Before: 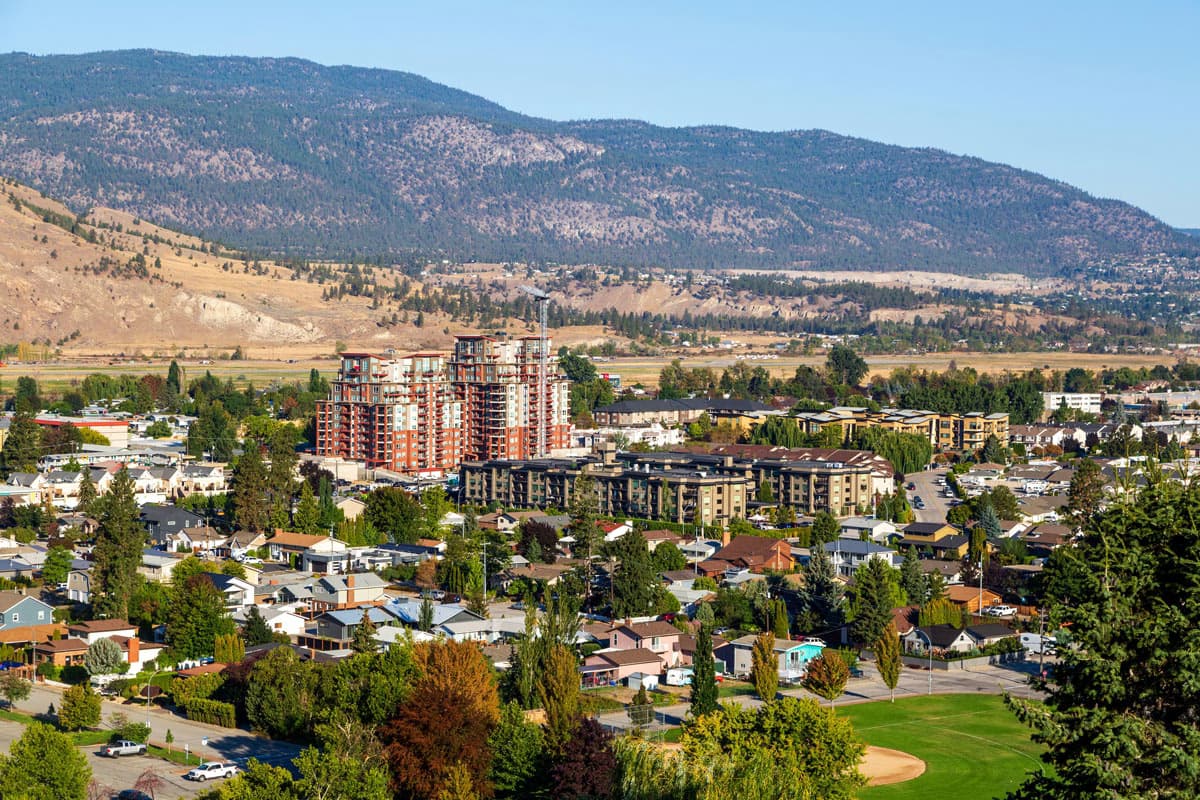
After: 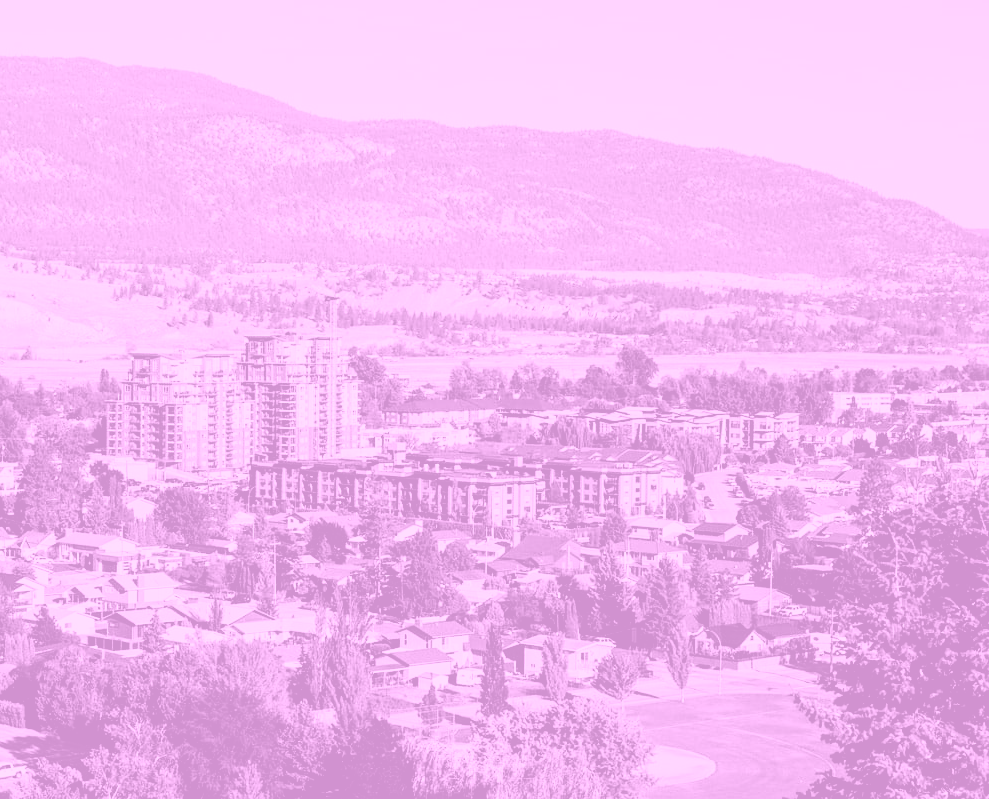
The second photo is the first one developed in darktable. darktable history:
crop: left 17.582%, bottom 0.031%
colorize: hue 331.2°, saturation 75%, source mix 30.28%, lightness 70.52%, version 1
filmic rgb: black relative exposure -5 EV, hardness 2.88, contrast 1.3, highlights saturation mix -30%
